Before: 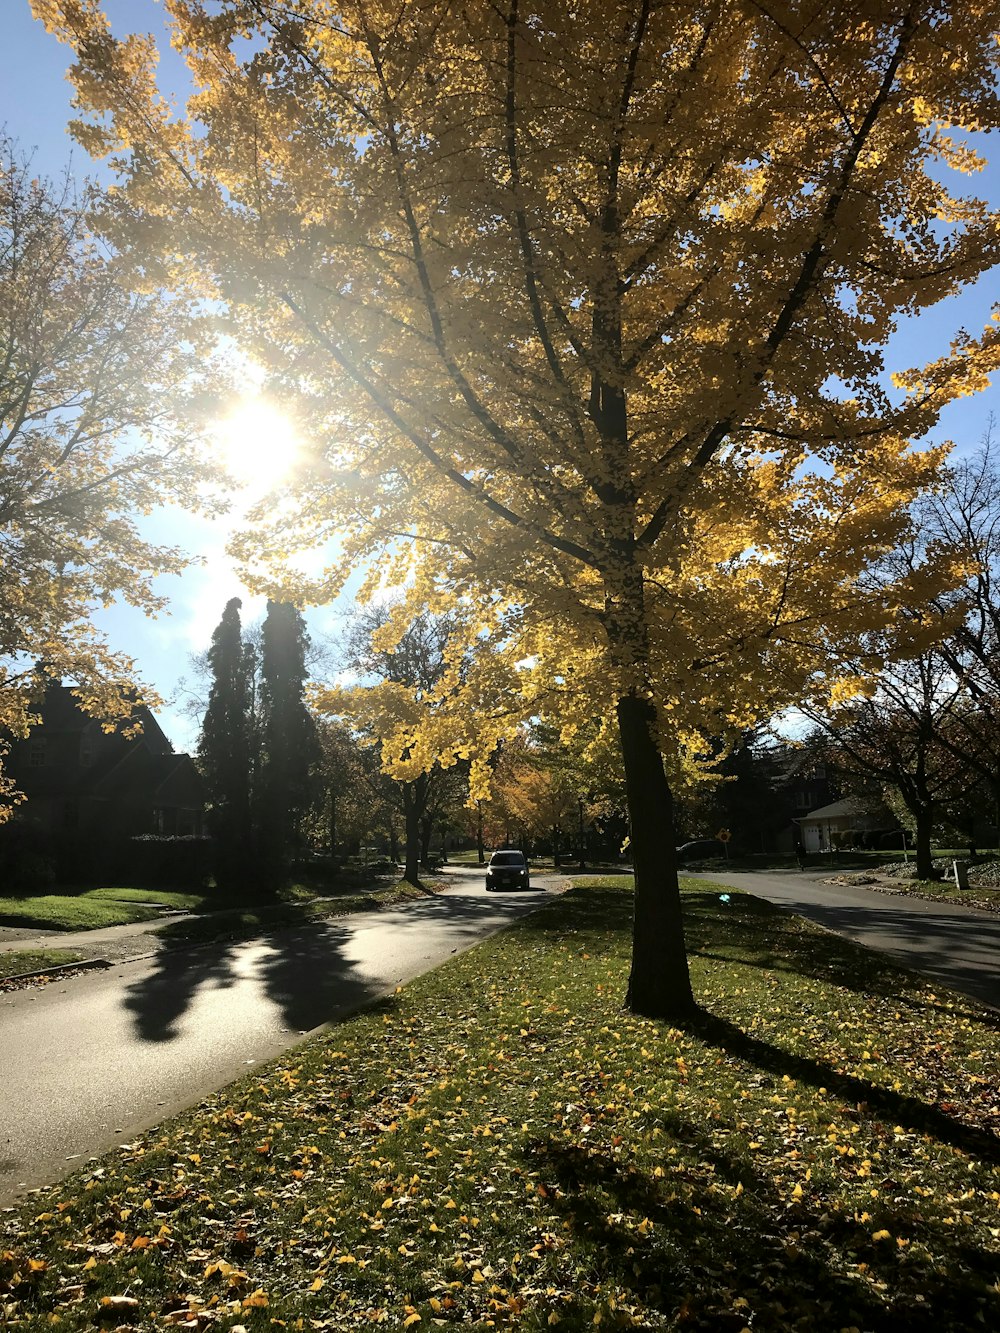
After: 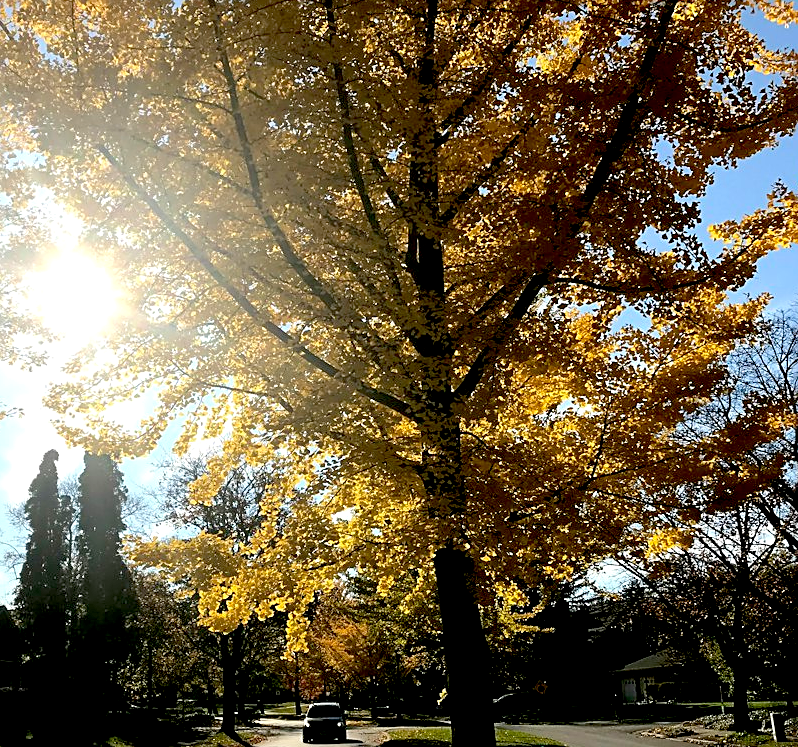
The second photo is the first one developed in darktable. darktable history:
crop: left 18.307%, top 11.119%, right 1.891%, bottom 32.817%
sharpen: on, module defaults
exposure: black level correction 0.023, exposure 0.186 EV, compensate highlight preservation false
